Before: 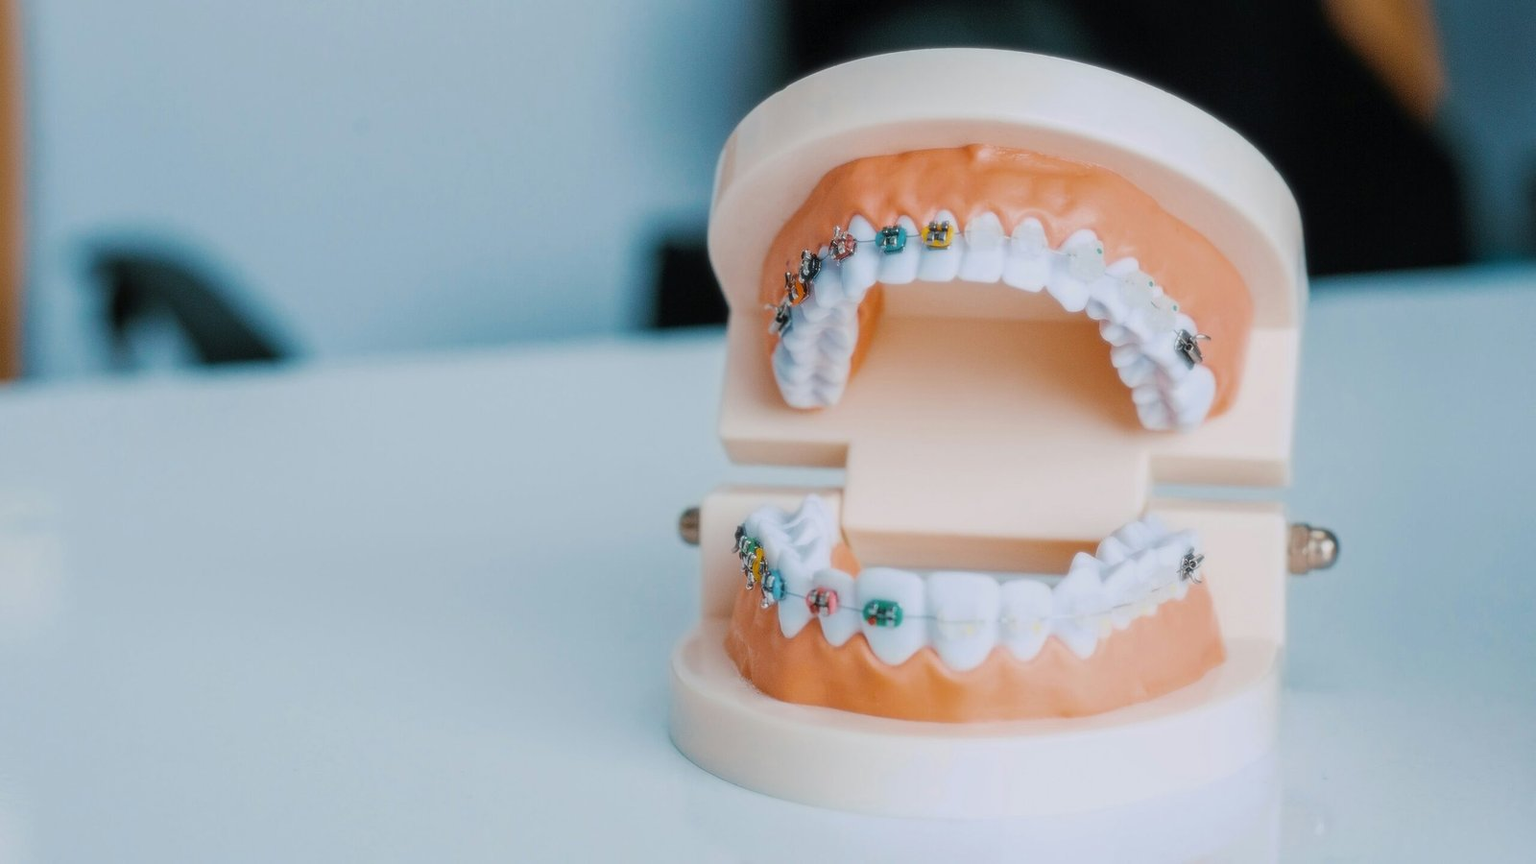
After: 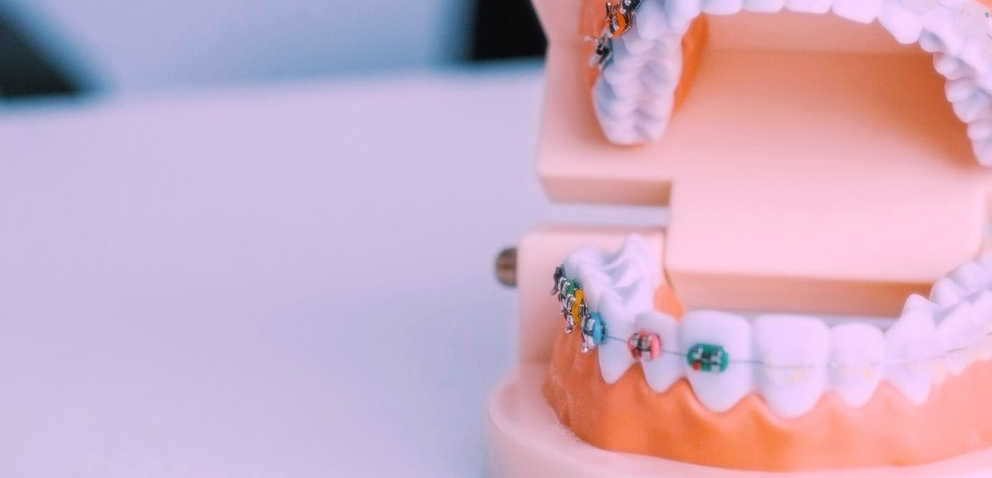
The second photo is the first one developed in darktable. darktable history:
crop: left 13.312%, top 31.28%, right 24.627%, bottom 15.582%
white balance: red 1.188, blue 1.11
